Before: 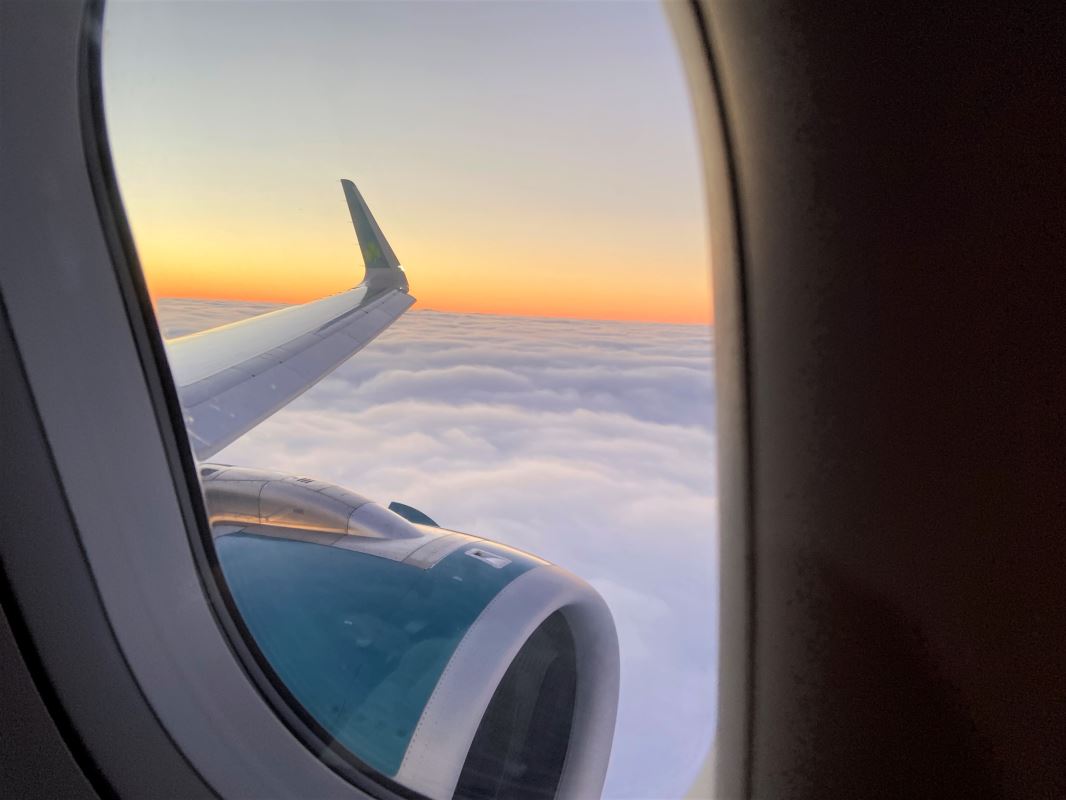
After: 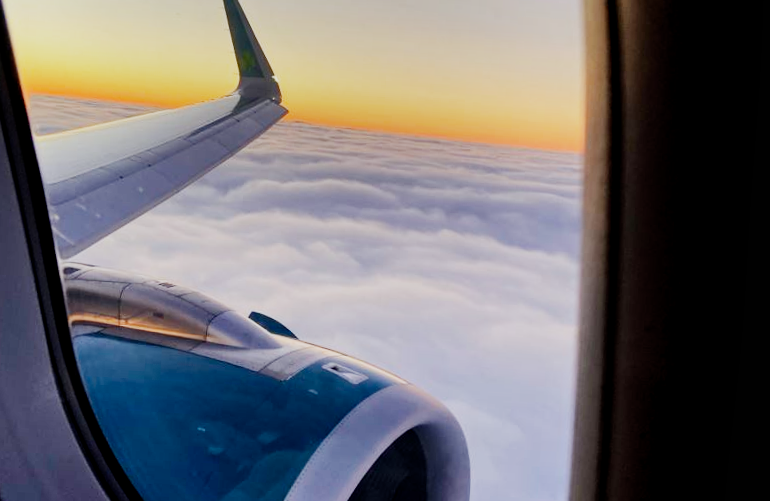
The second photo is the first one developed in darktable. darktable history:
crop and rotate: angle -3.37°, left 9.79%, top 20.73%, right 12.42%, bottom 11.82%
contrast brightness saturation: contrast 0.03, brightness -0.04
haze removal: compatibility mode true, adaptive false
exposure: black level correction 0.016, exposure -0.009 EV, compensate highlight preservation false
shadows and highlights: soften with gaussian
sigmoid: contrast 1.81, skew -0.21, preserve hue 0%, red attenuation 0.1, red rotation 0.035, green attenuation 0.1, green rotation -0.017, blue attenuation 0.15, blue rotation -0.052, base primaries Rec2020
